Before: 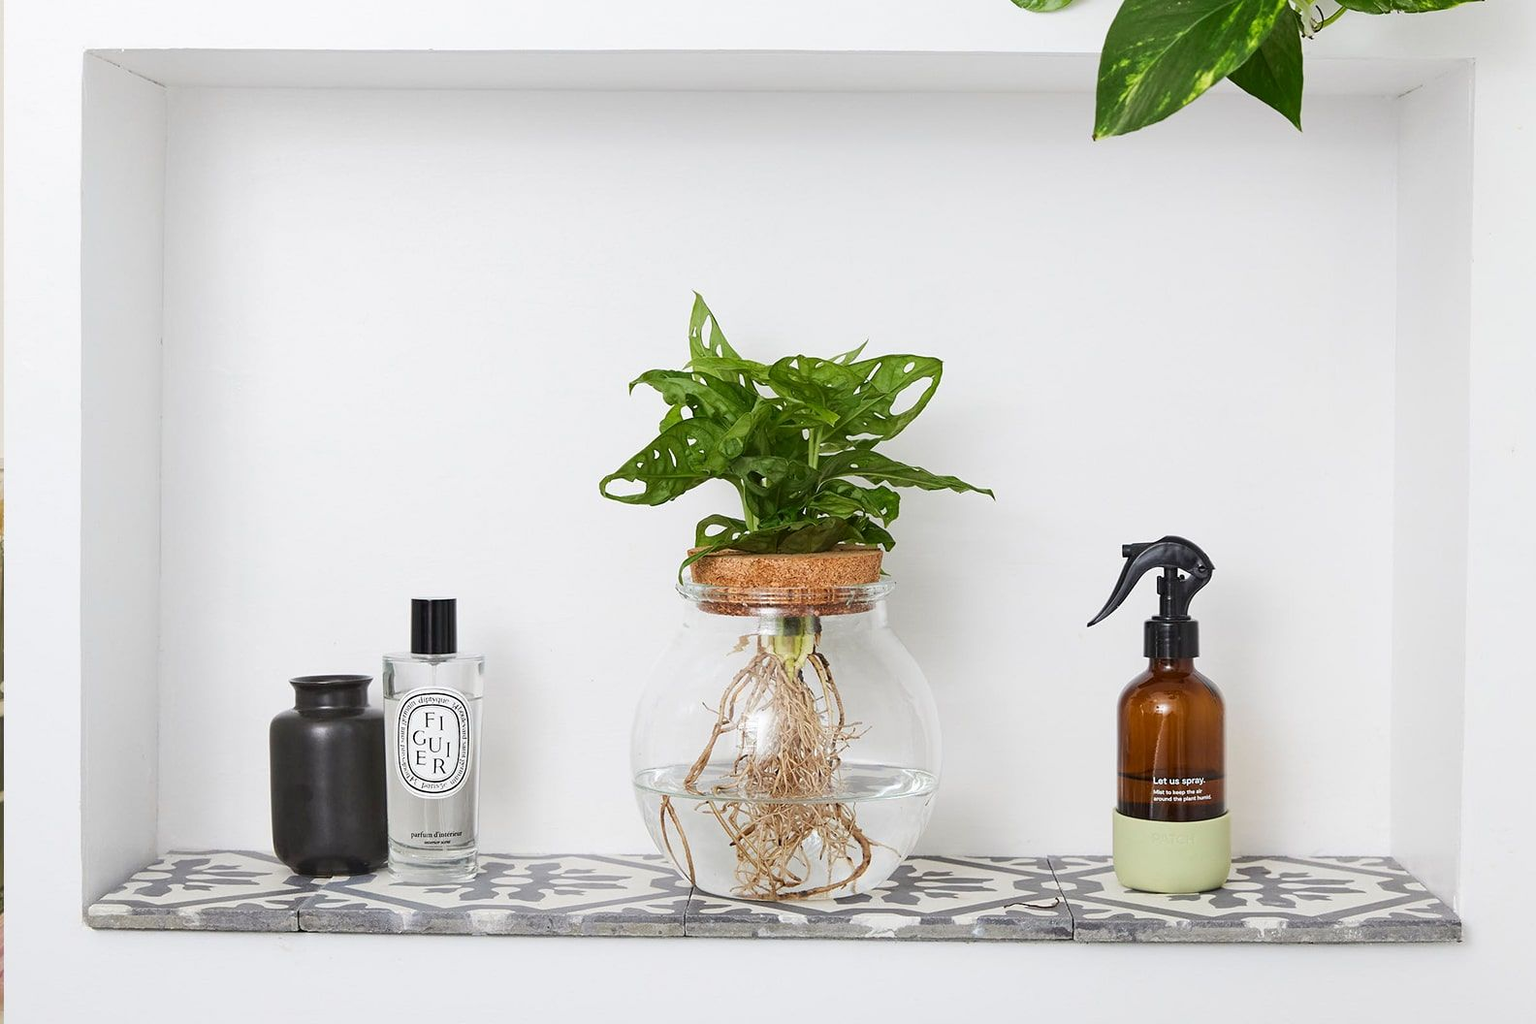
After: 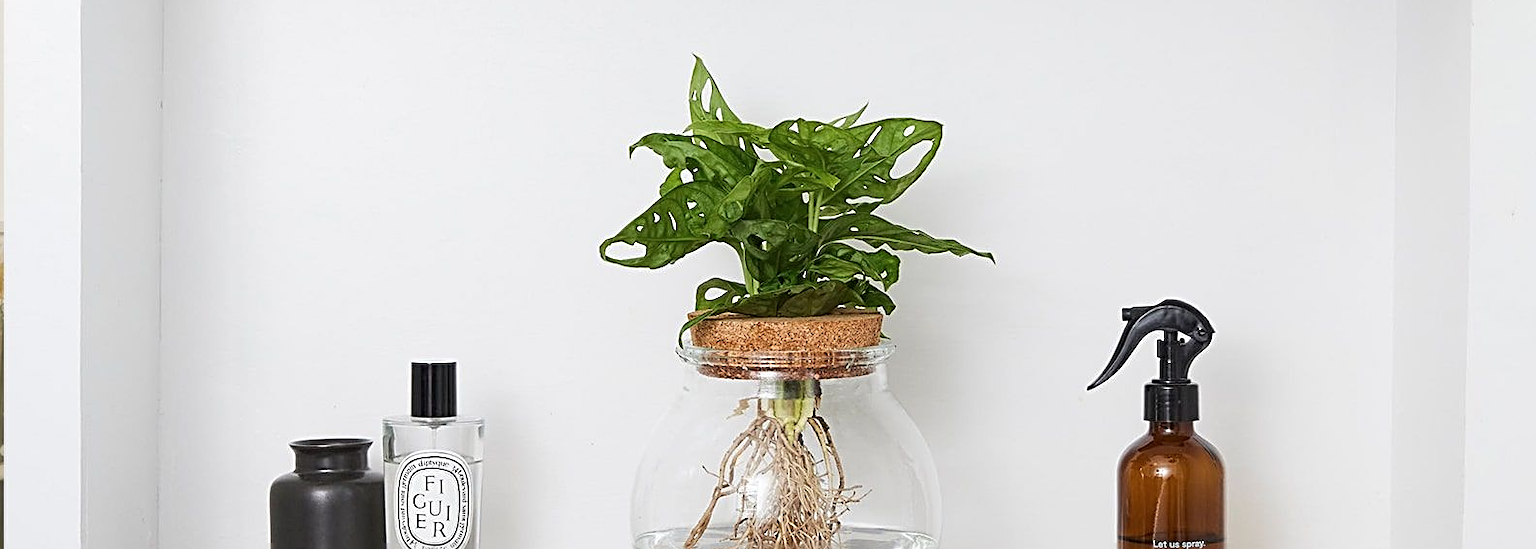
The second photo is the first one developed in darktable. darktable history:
crop and rotate: top 23.146%, bottom 23.121%
sharpen: radius 2.532, amount 0.619
contrast brightness saturation: saturation -0.051
